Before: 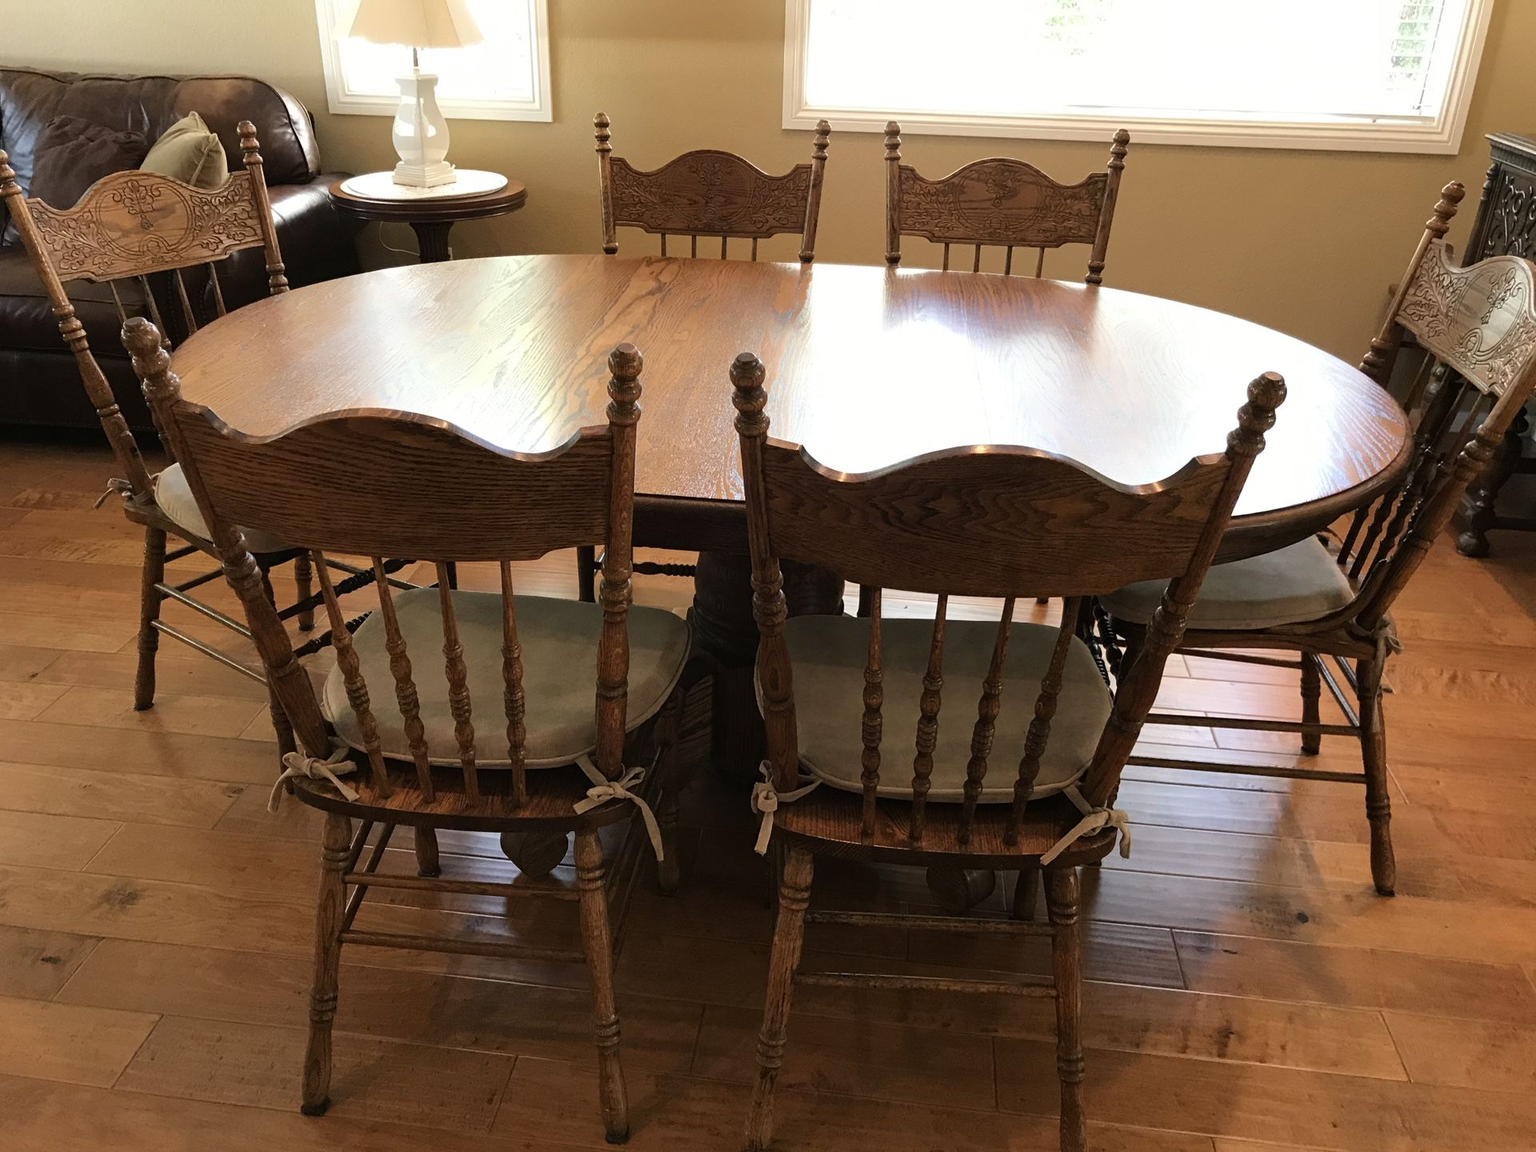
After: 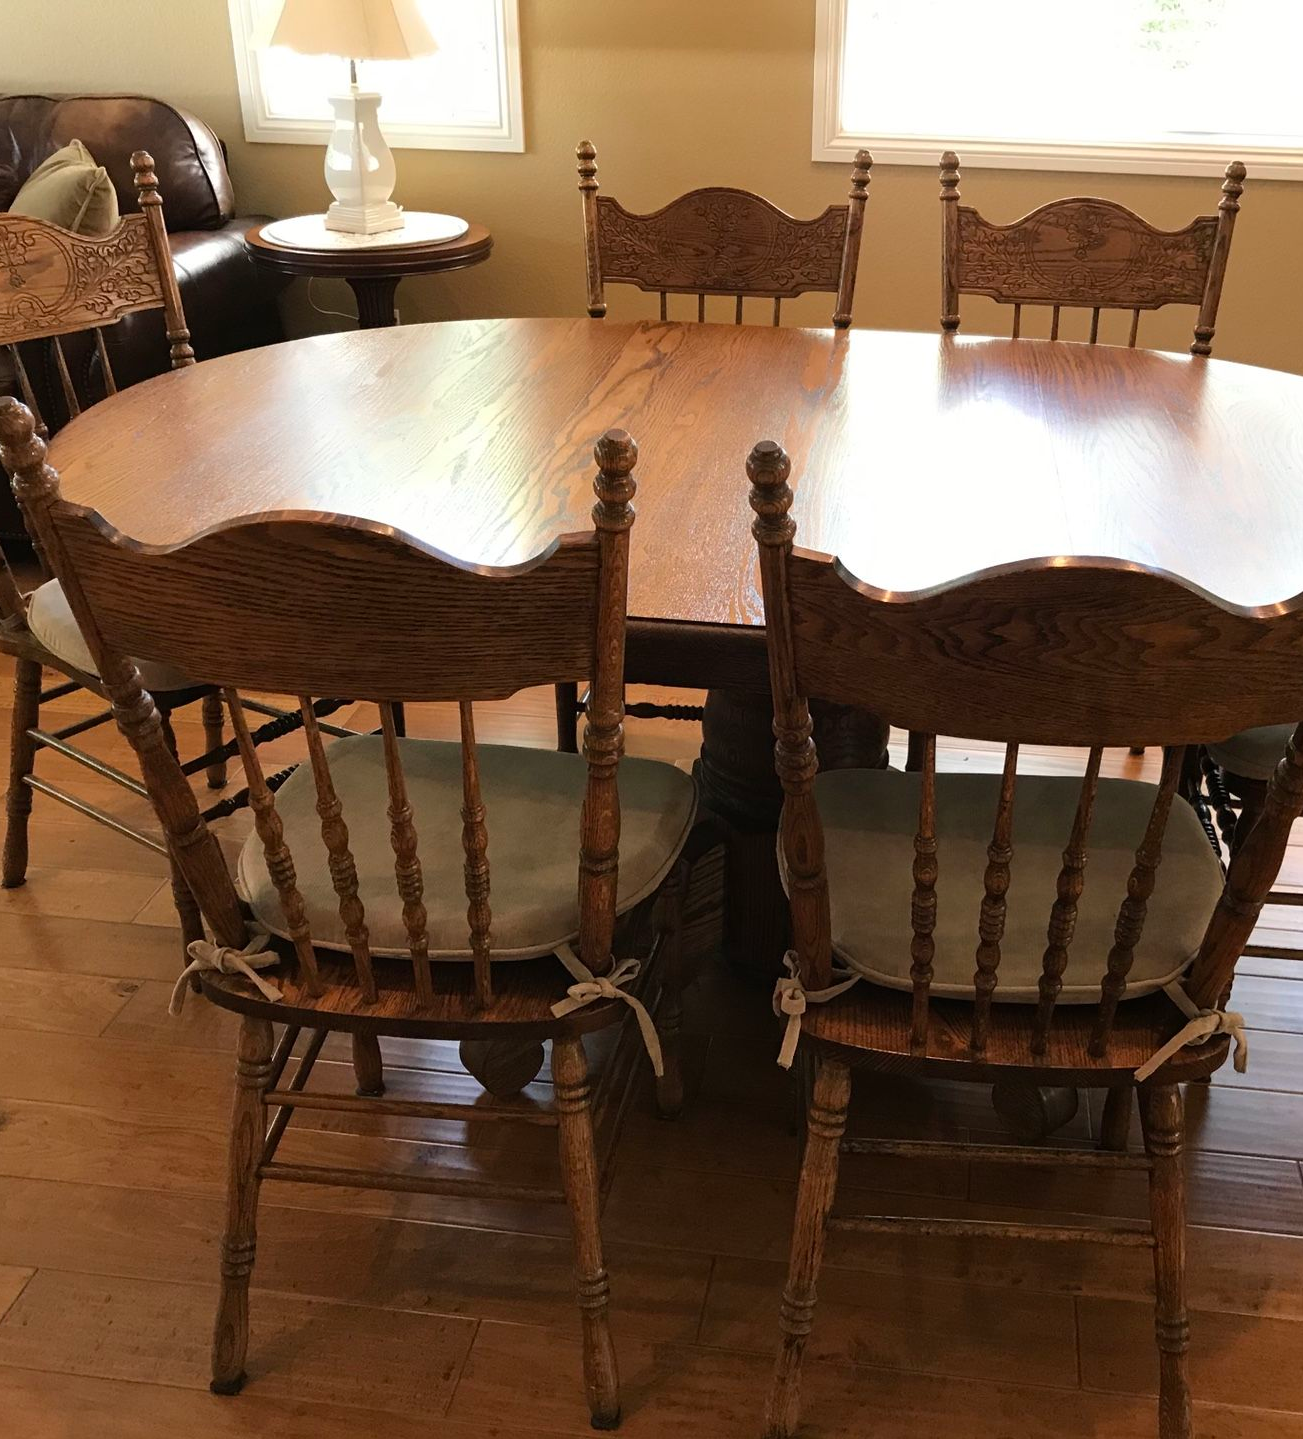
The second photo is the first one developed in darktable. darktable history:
crop and rotate: left 8.693%, right 23.425%
